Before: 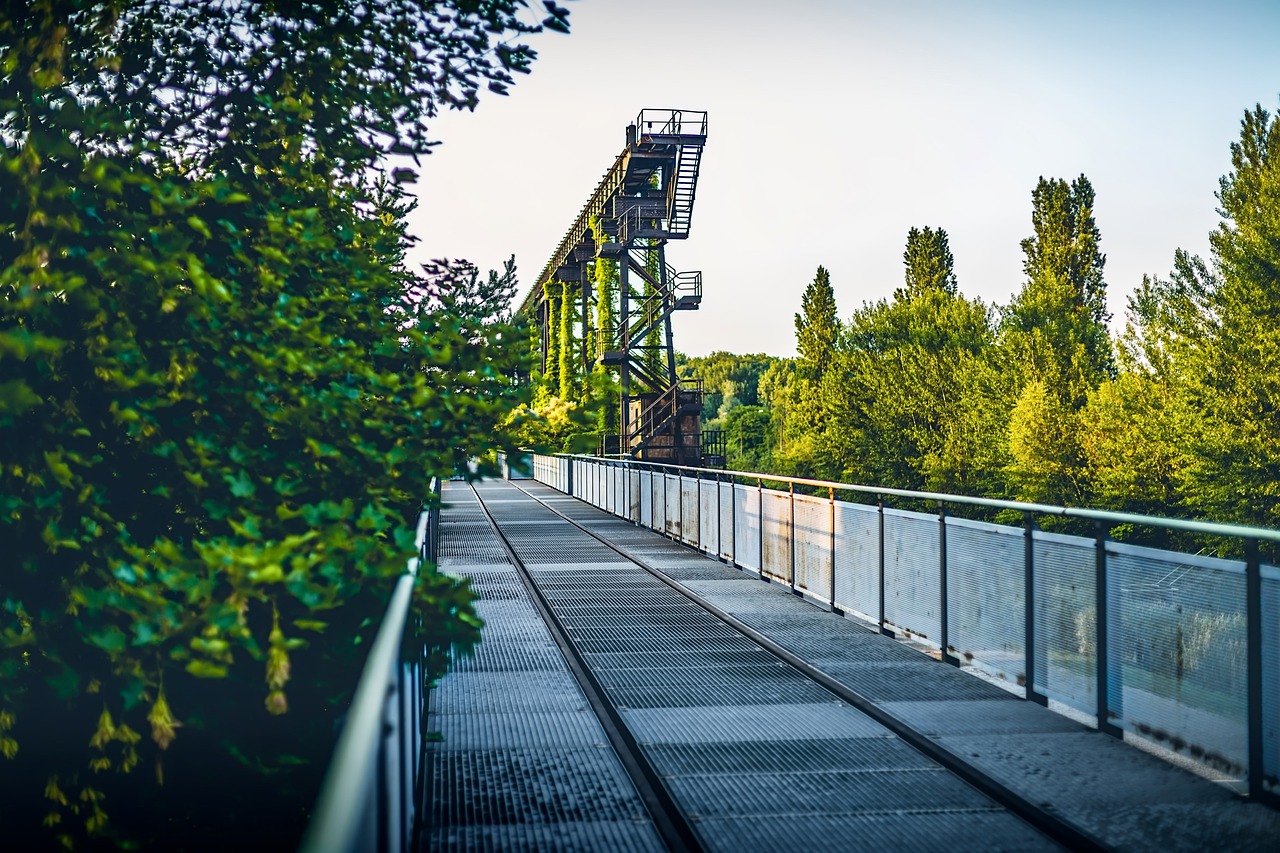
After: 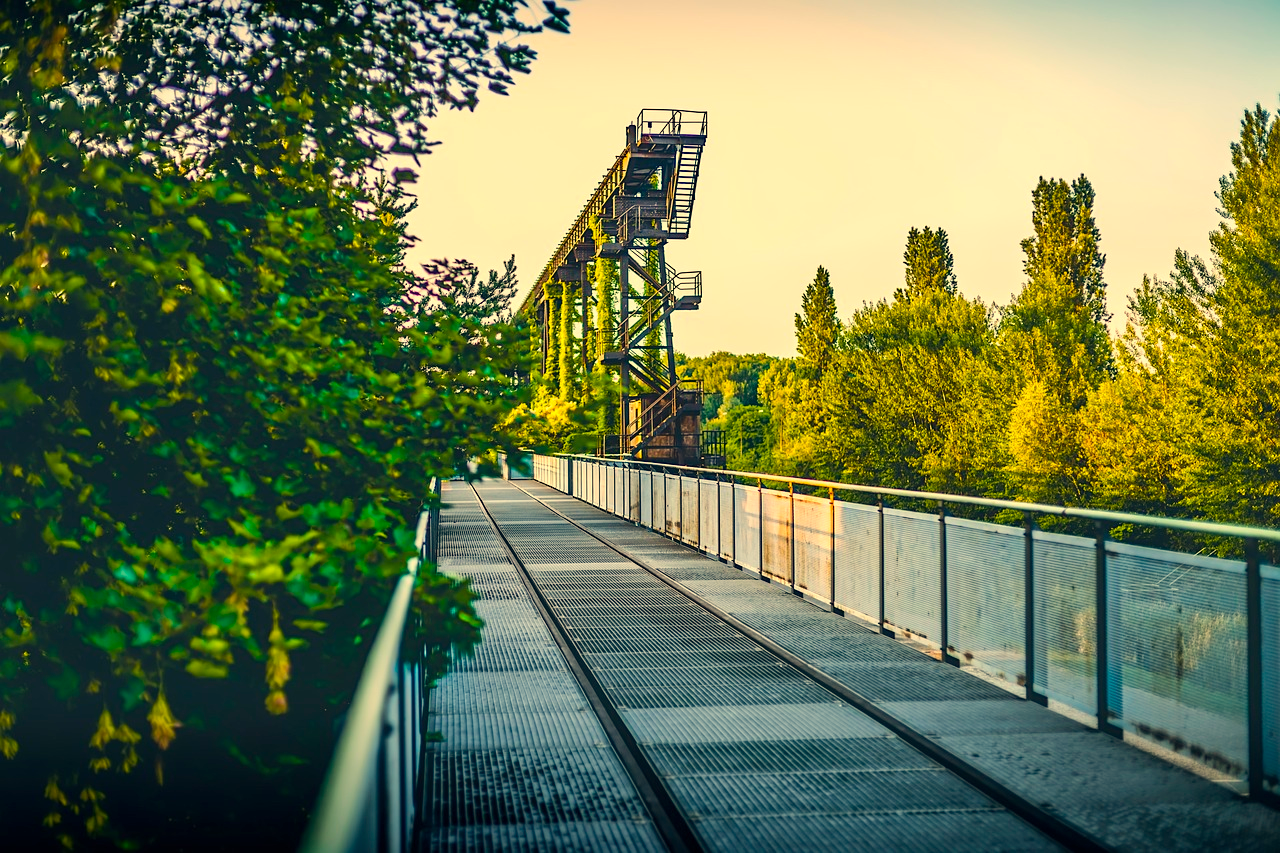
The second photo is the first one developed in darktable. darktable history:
white balance: red 1.138, green 0.996, blue 0.812
color balance rgb: perceptual saturation grading › global saturation 25%, perceptual brilliance grading › mid-tones 10%, perceptual brilliance grading › shadows 15%, global vibrance 20%
